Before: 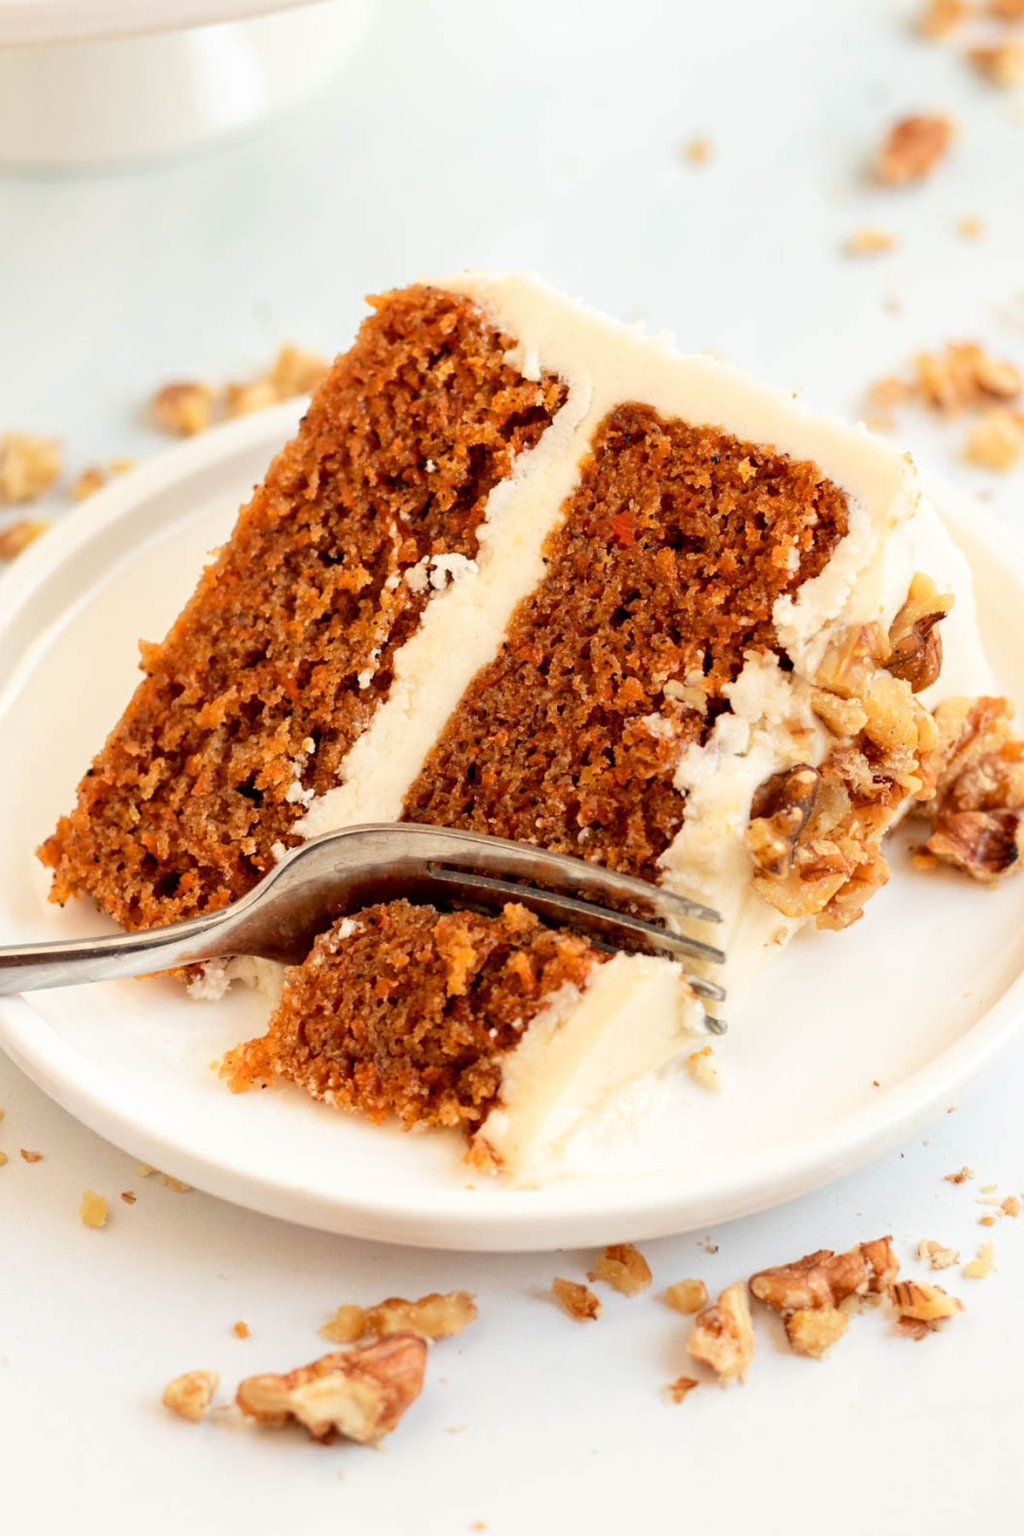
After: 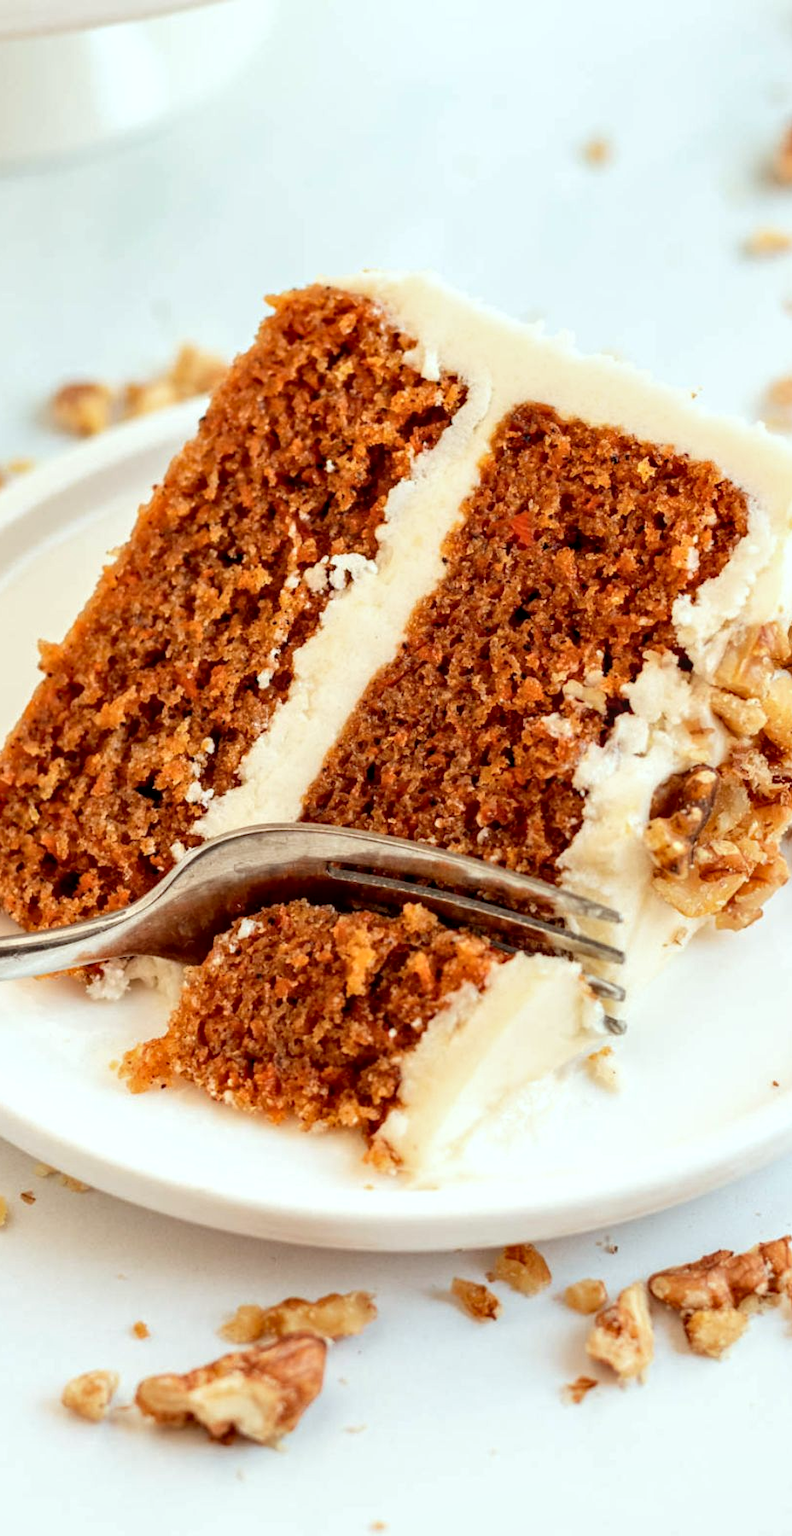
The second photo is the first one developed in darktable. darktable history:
color correction: highlights a* -4.98, highlights b* -3.76, shadows a* 3.83, shadows b* 4.08
local contrast: detail 130%
crop: left 9.88%, right 12.664%
